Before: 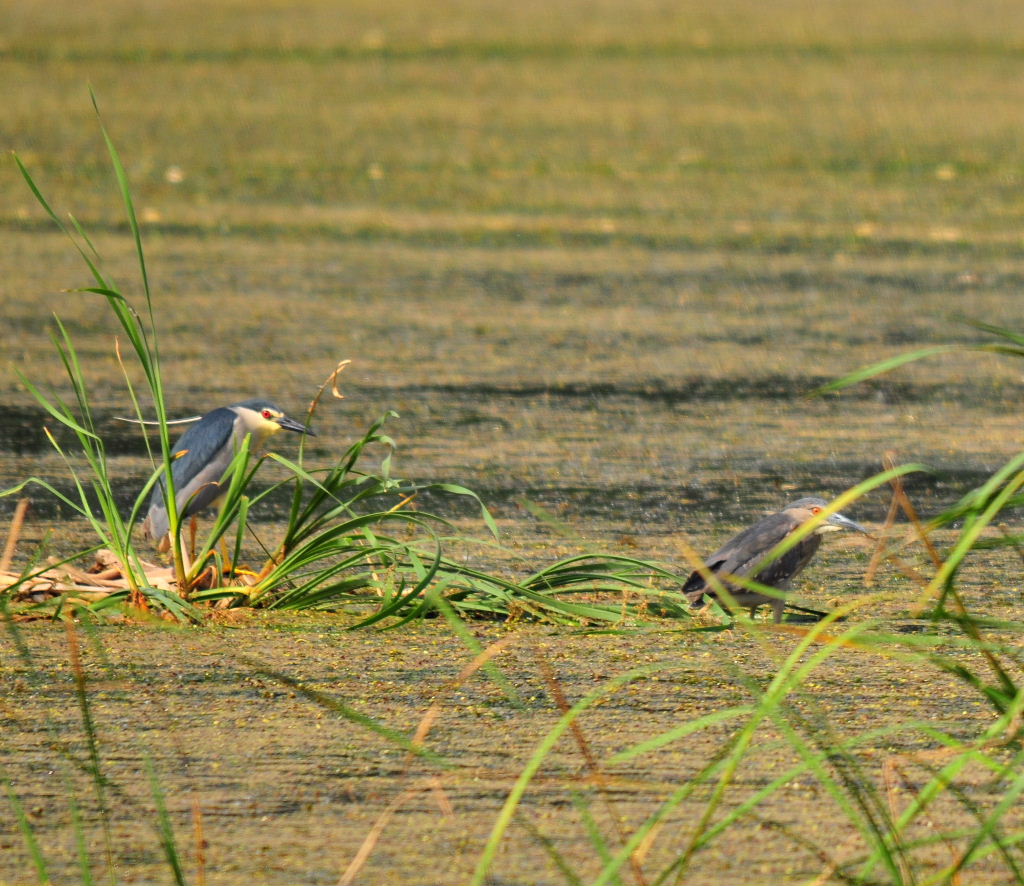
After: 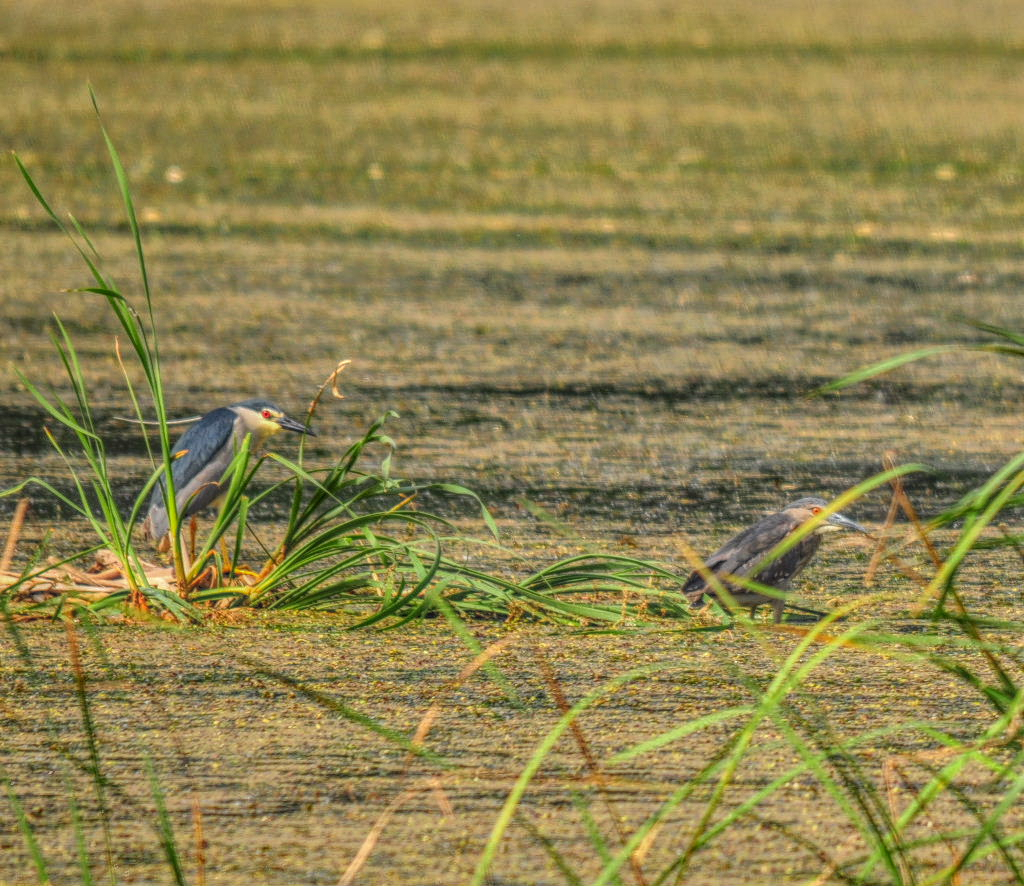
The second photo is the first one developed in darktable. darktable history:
local contrast: highlights 20%, shadows 27%, detail 200%, midtone range 0.2
